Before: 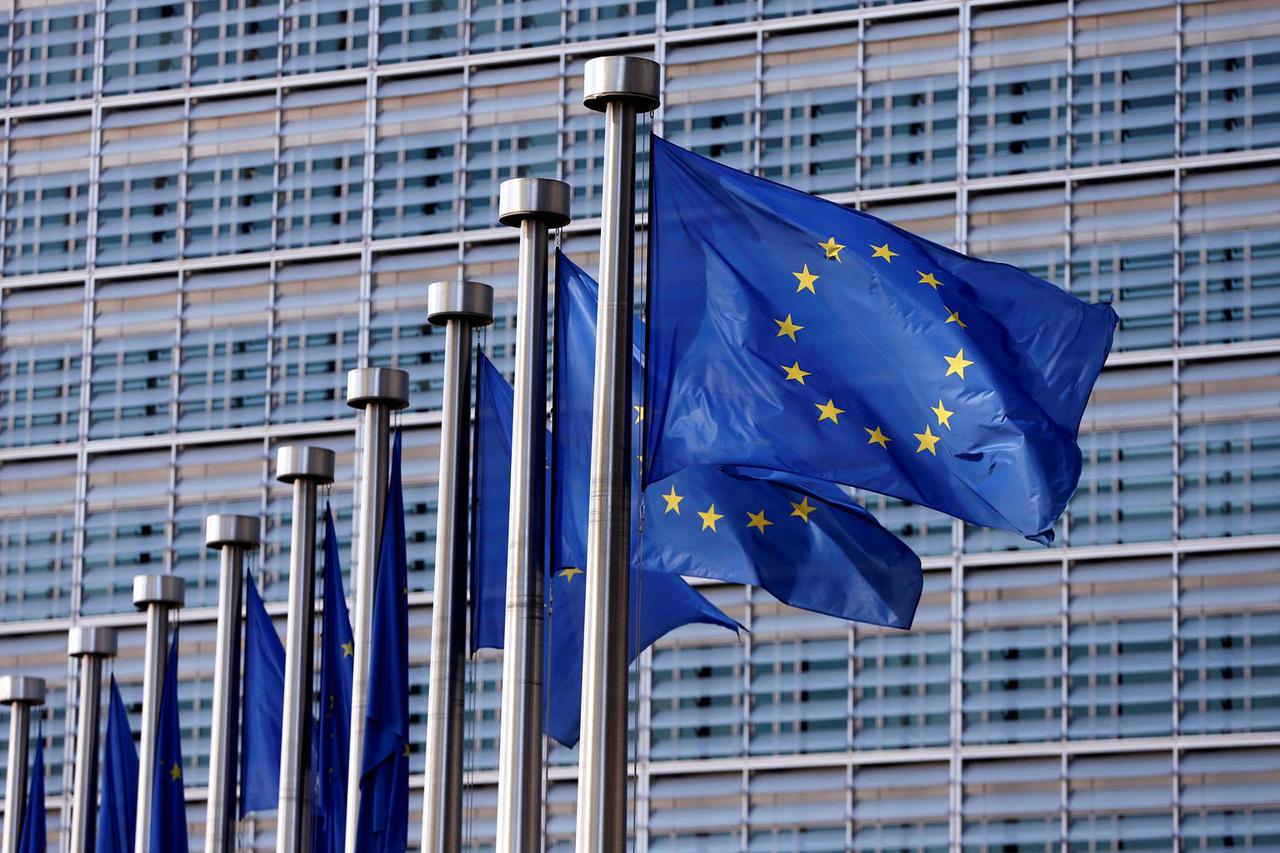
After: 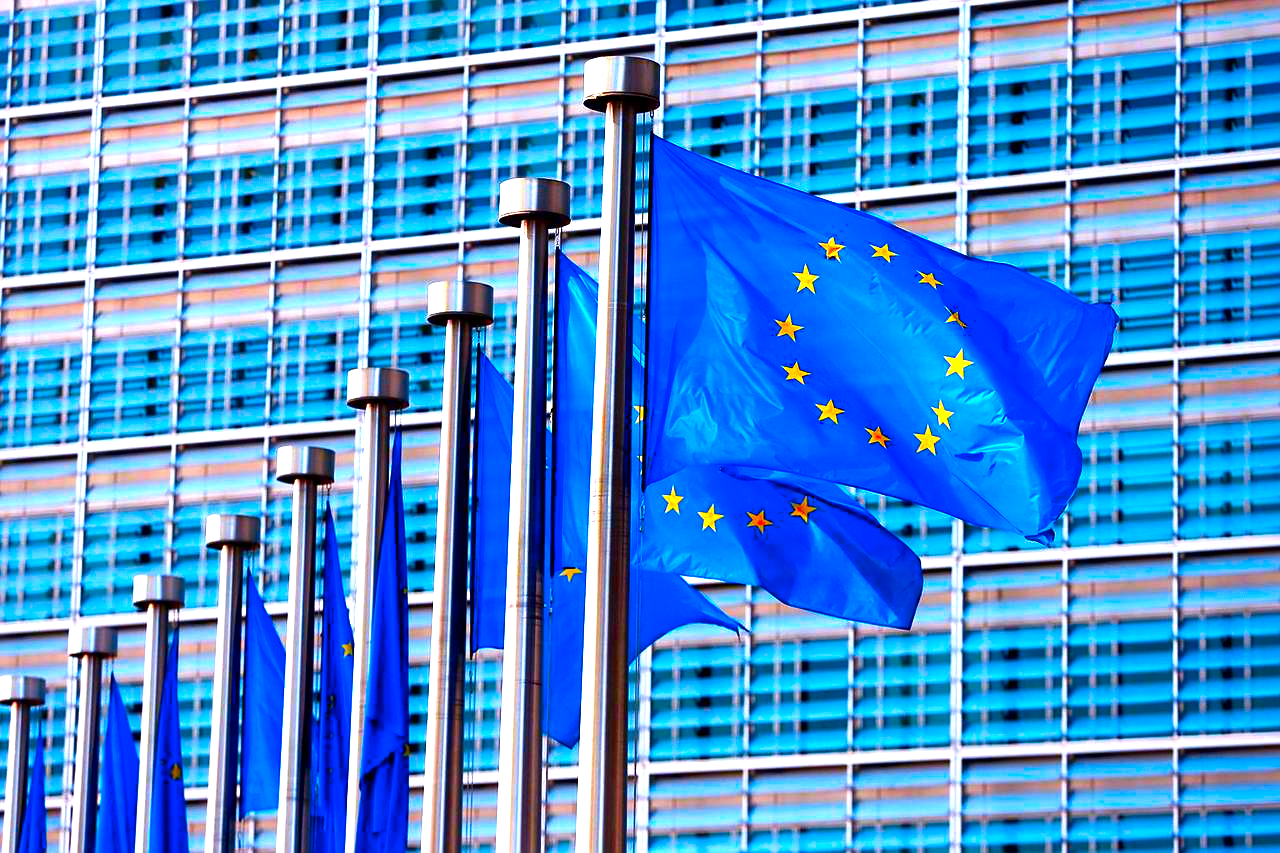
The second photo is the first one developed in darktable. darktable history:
local contrast: mode bilateral grid, contrast 20, coarseness 51, detail 119%, midtone range 0.2
exposure: exposure 1 EV, compensate highlight preservation false
sharpen: radius 0.994, threshold 1.052
color zones: curves: ch1 [(0.235, 0.558) (0.75, 0.5)]; ch2 [(0.25, 0.462) (0.749, 0.457)]
color correction: highlights b* -0.048, saturation 2.19
contrast brightness saturation: contrast 0.066, brightness -0.143, saturation 0.111
